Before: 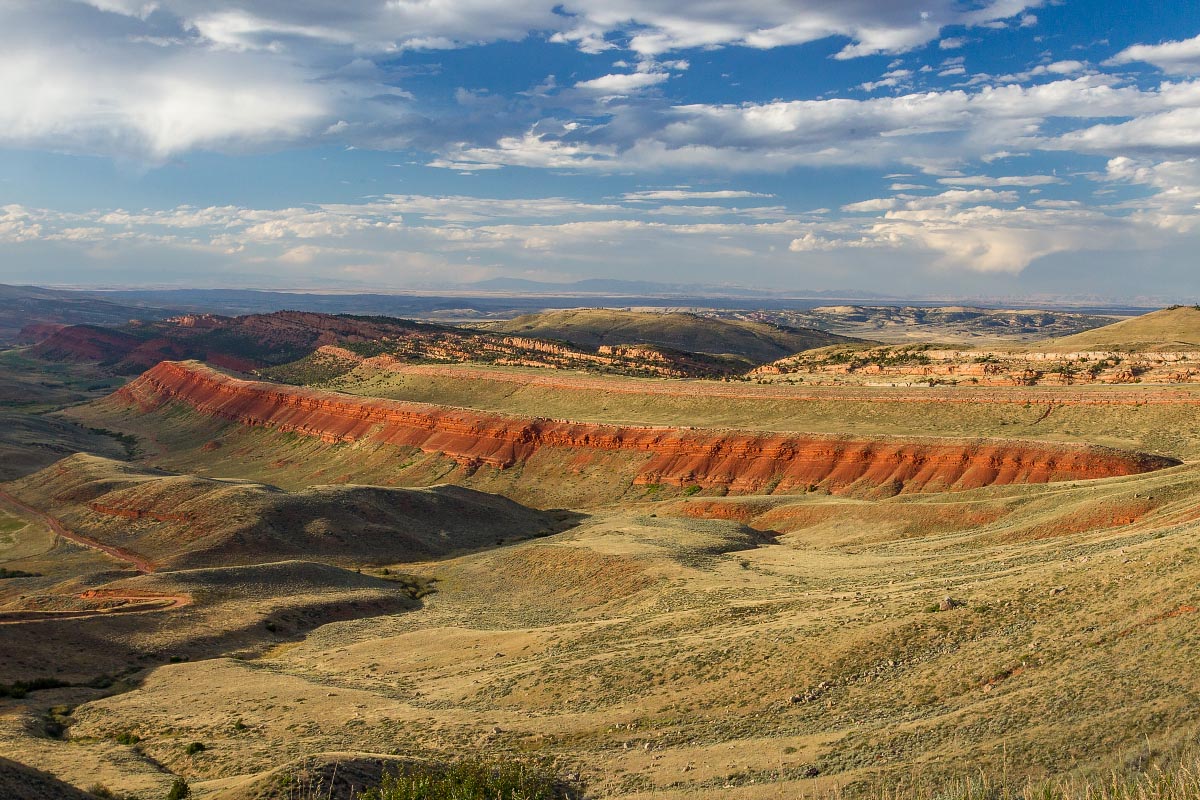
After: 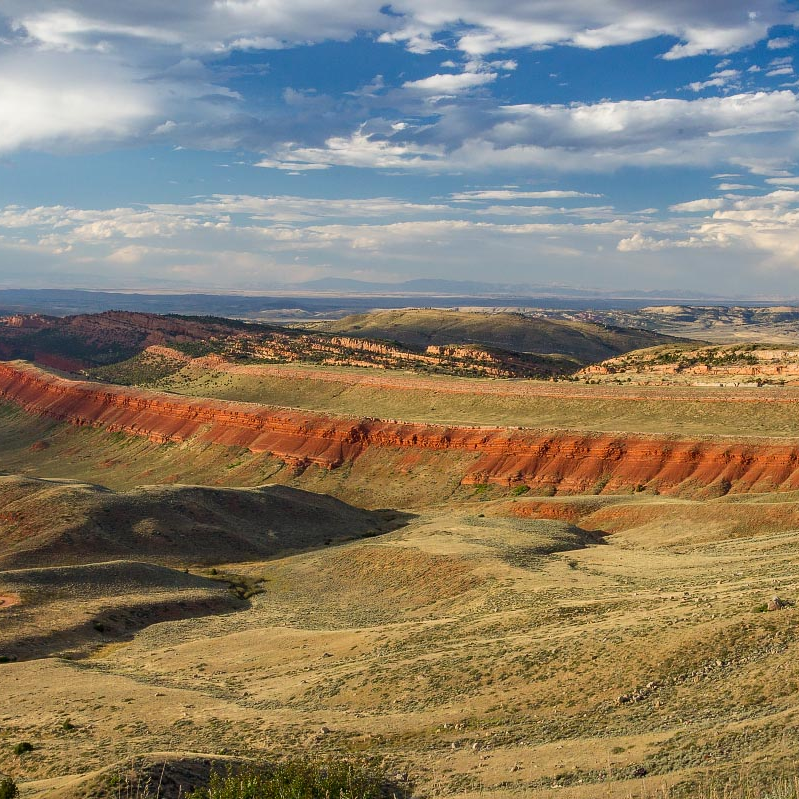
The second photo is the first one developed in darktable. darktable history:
crop and rotate: left 14.345%, right 18.992%
